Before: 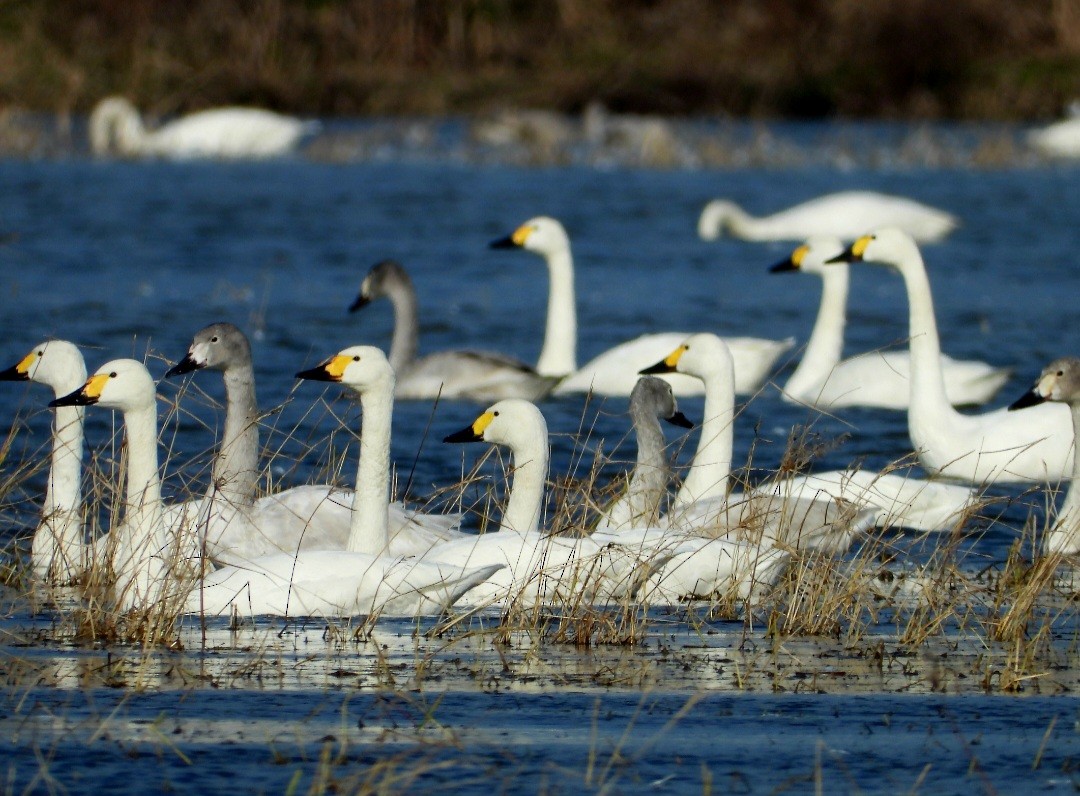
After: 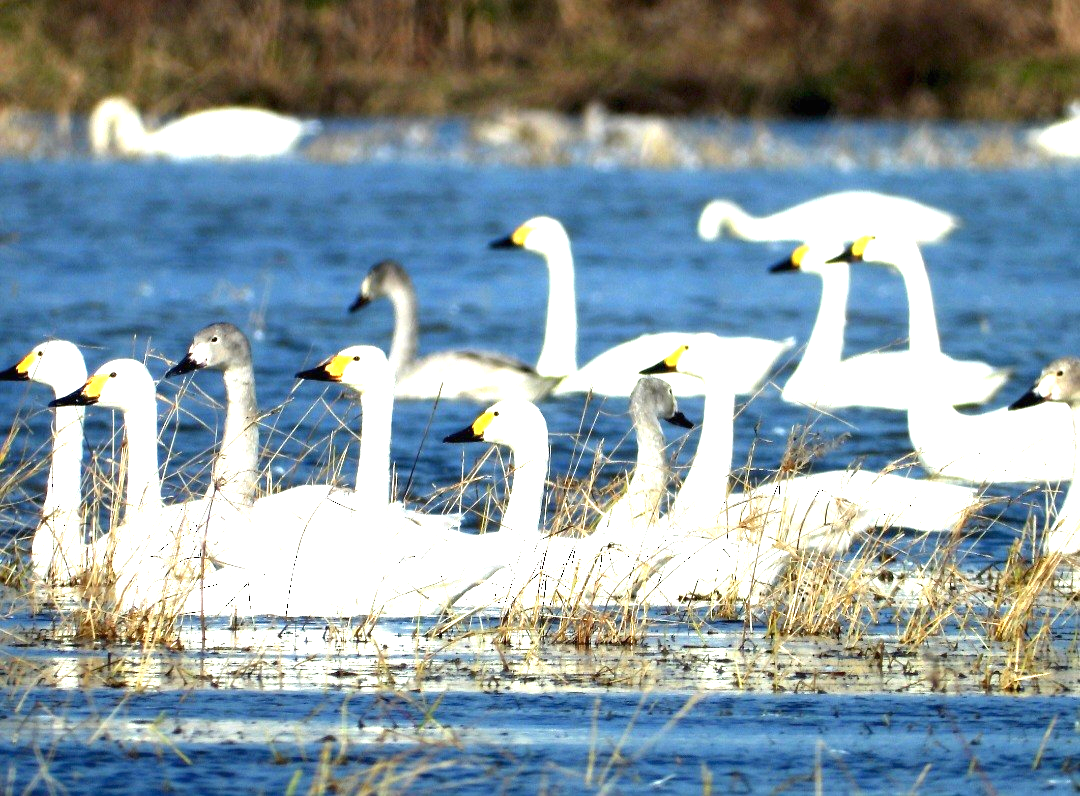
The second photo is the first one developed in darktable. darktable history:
exposure: black level correction 0, exposure 1.916 EV, compensate highlight preservation false
